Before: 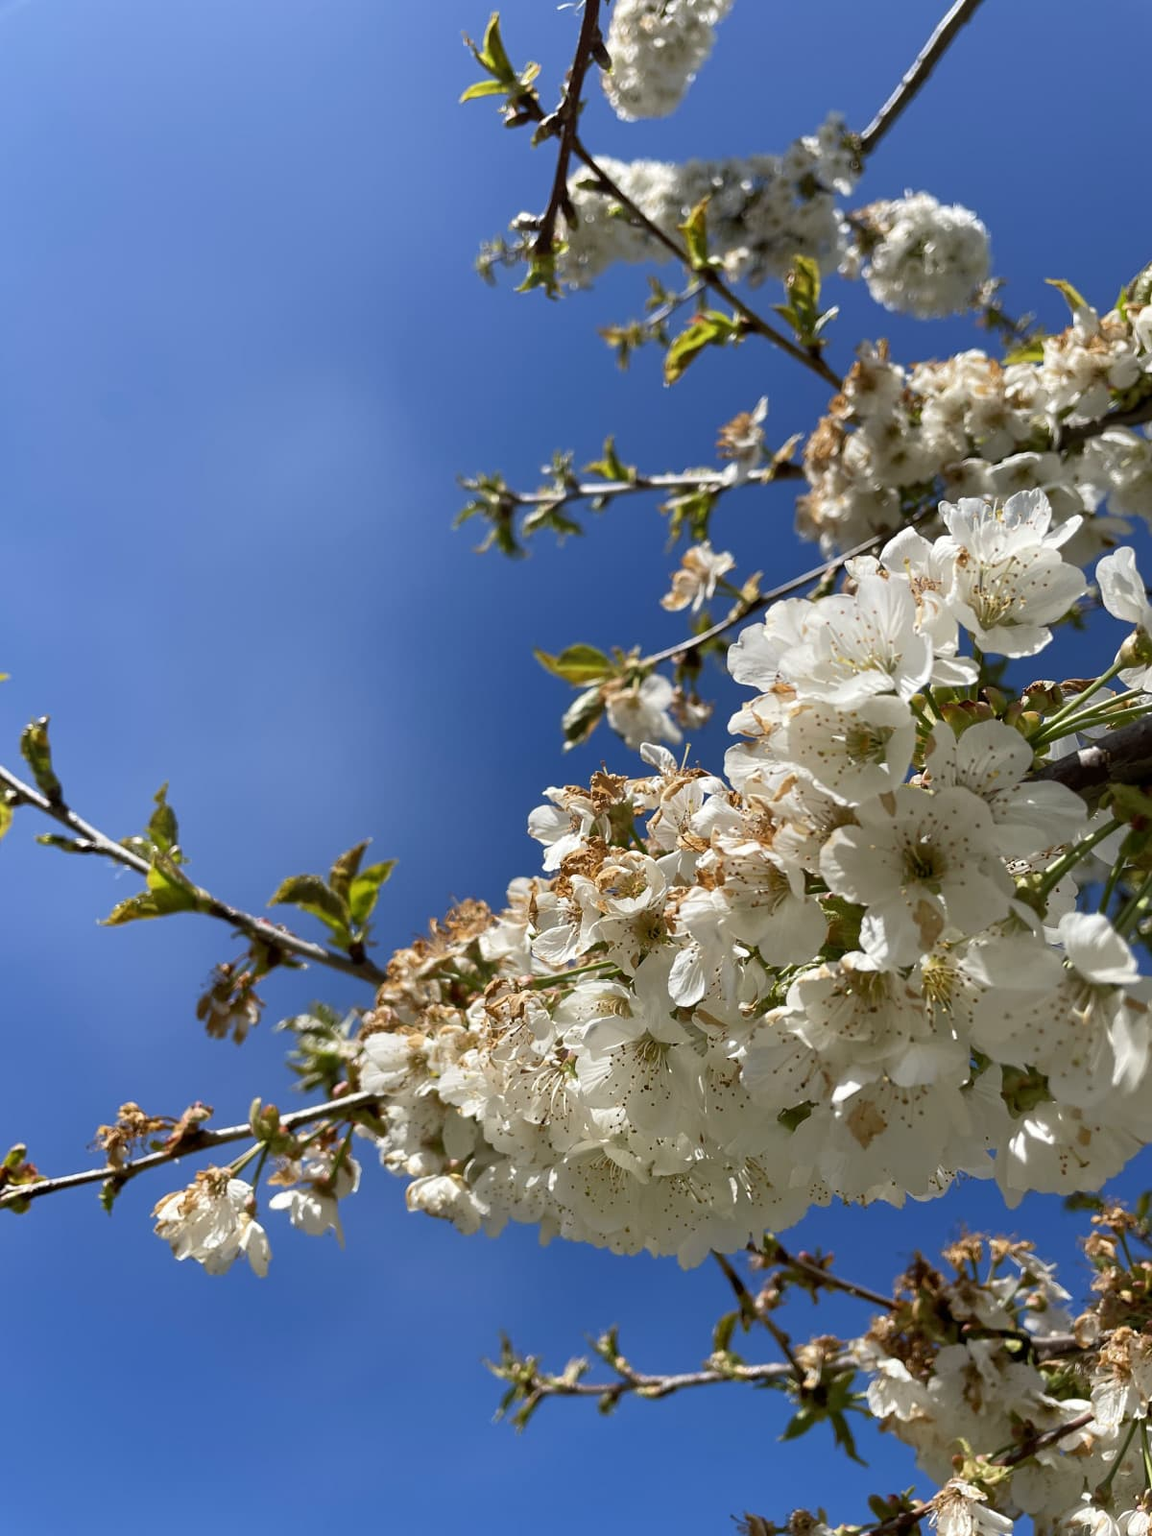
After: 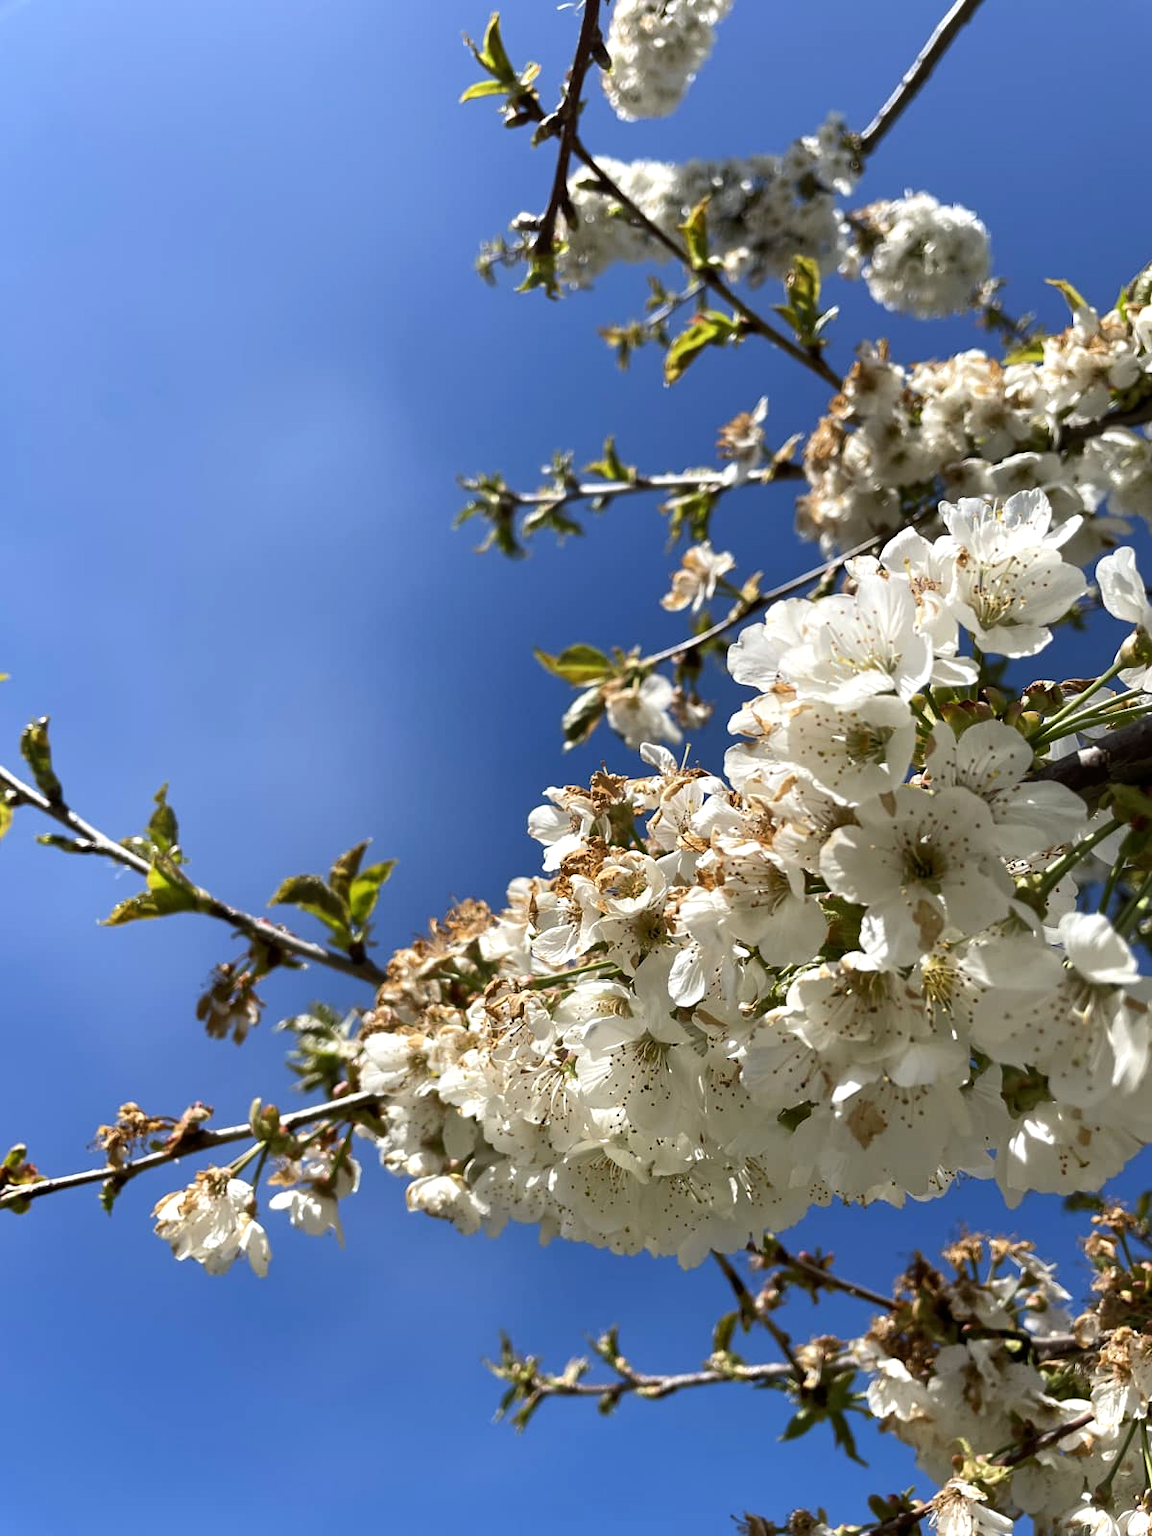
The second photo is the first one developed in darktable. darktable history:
tone equalizer: -8 EV -0.455 EV, -7 EV -0.377 EV, -6 EV -0.366 EV, -5 EV -0.229 EV, -3 EV 0.247 EV, -2 EV 0.319 EV, -1 EV 0.405 EV, +0 EV 0.424 EV, edges refinement/feathering 500, mask exposure compensation -1.57 EV, preserve details no
